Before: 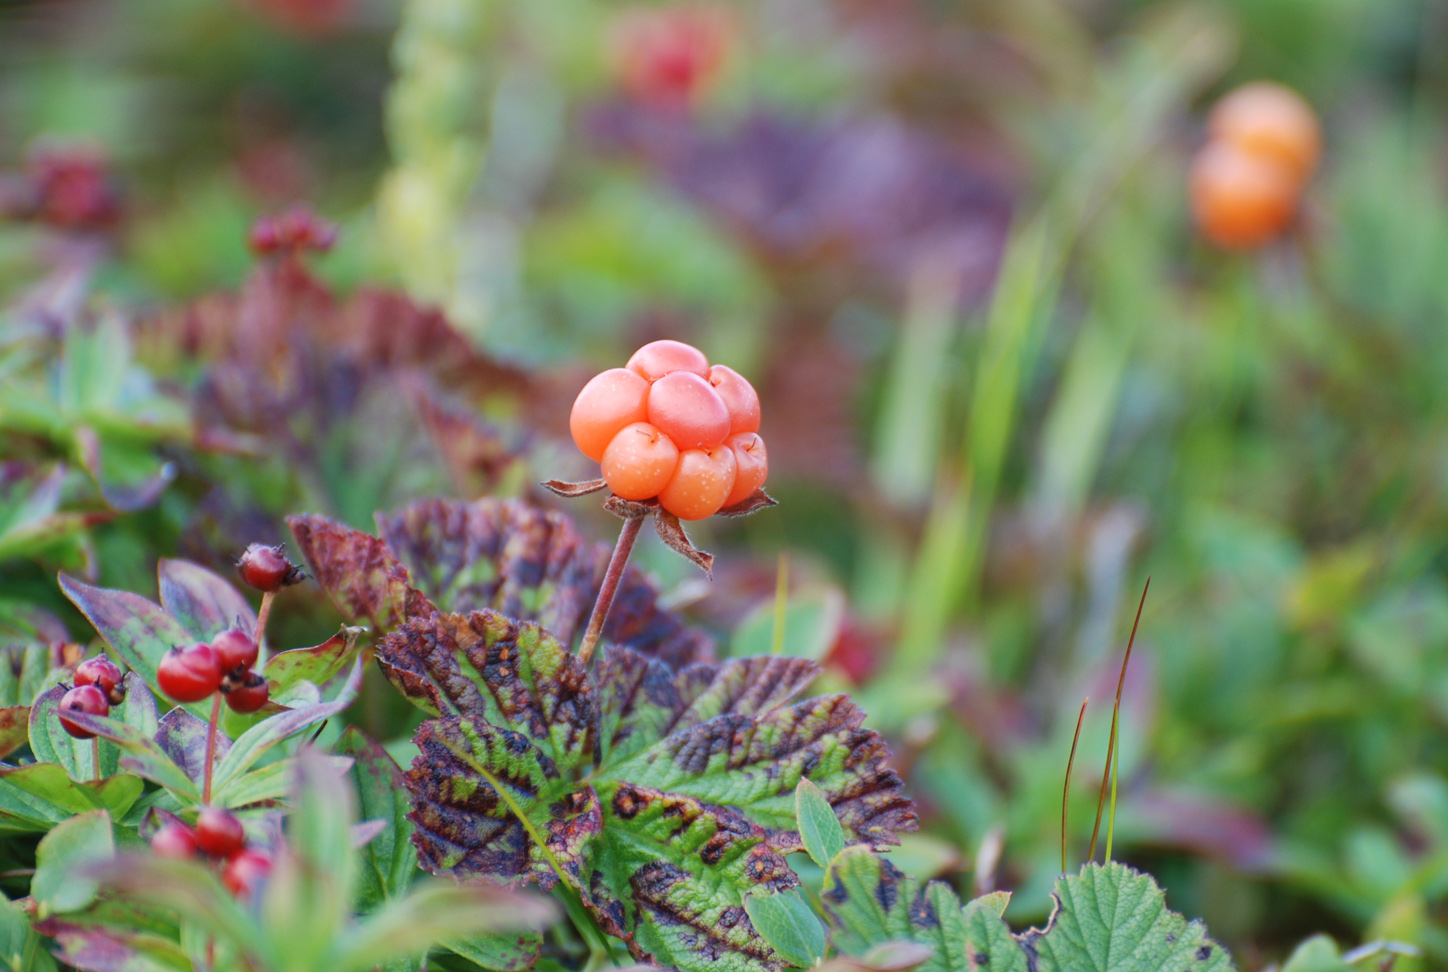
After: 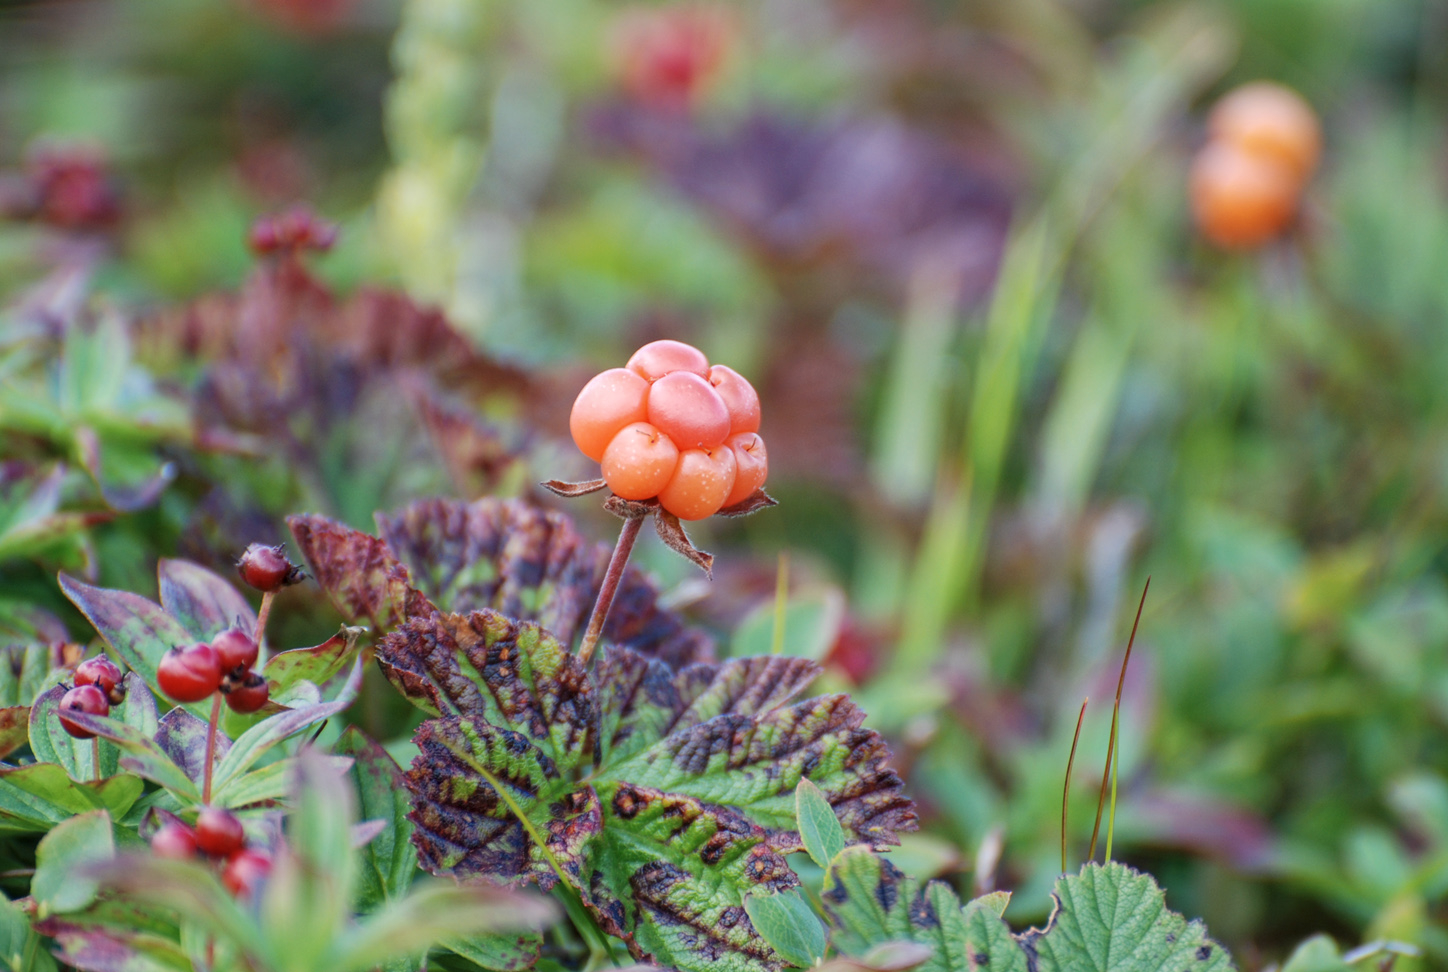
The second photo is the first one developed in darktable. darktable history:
contrast brightness saturation: saturation -0.05
exposure: exposure -0.064 EV, compensate highlight preservation false
local contrast: highlights 100%, shadows 100%, detail 131%, midtone range 0.2
